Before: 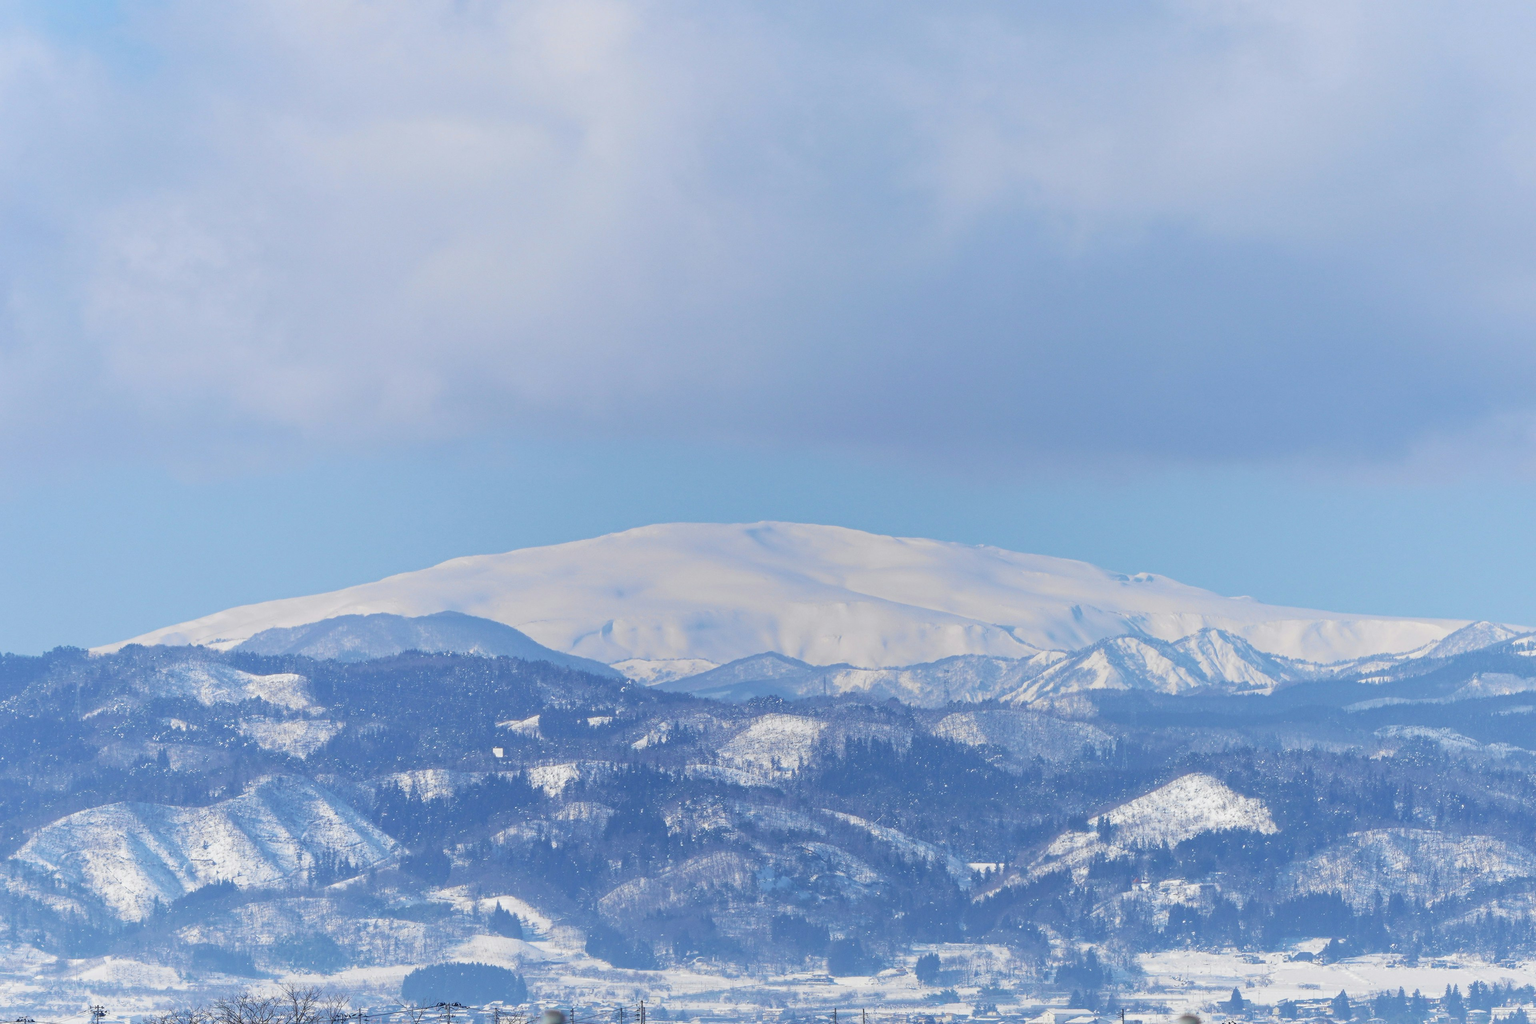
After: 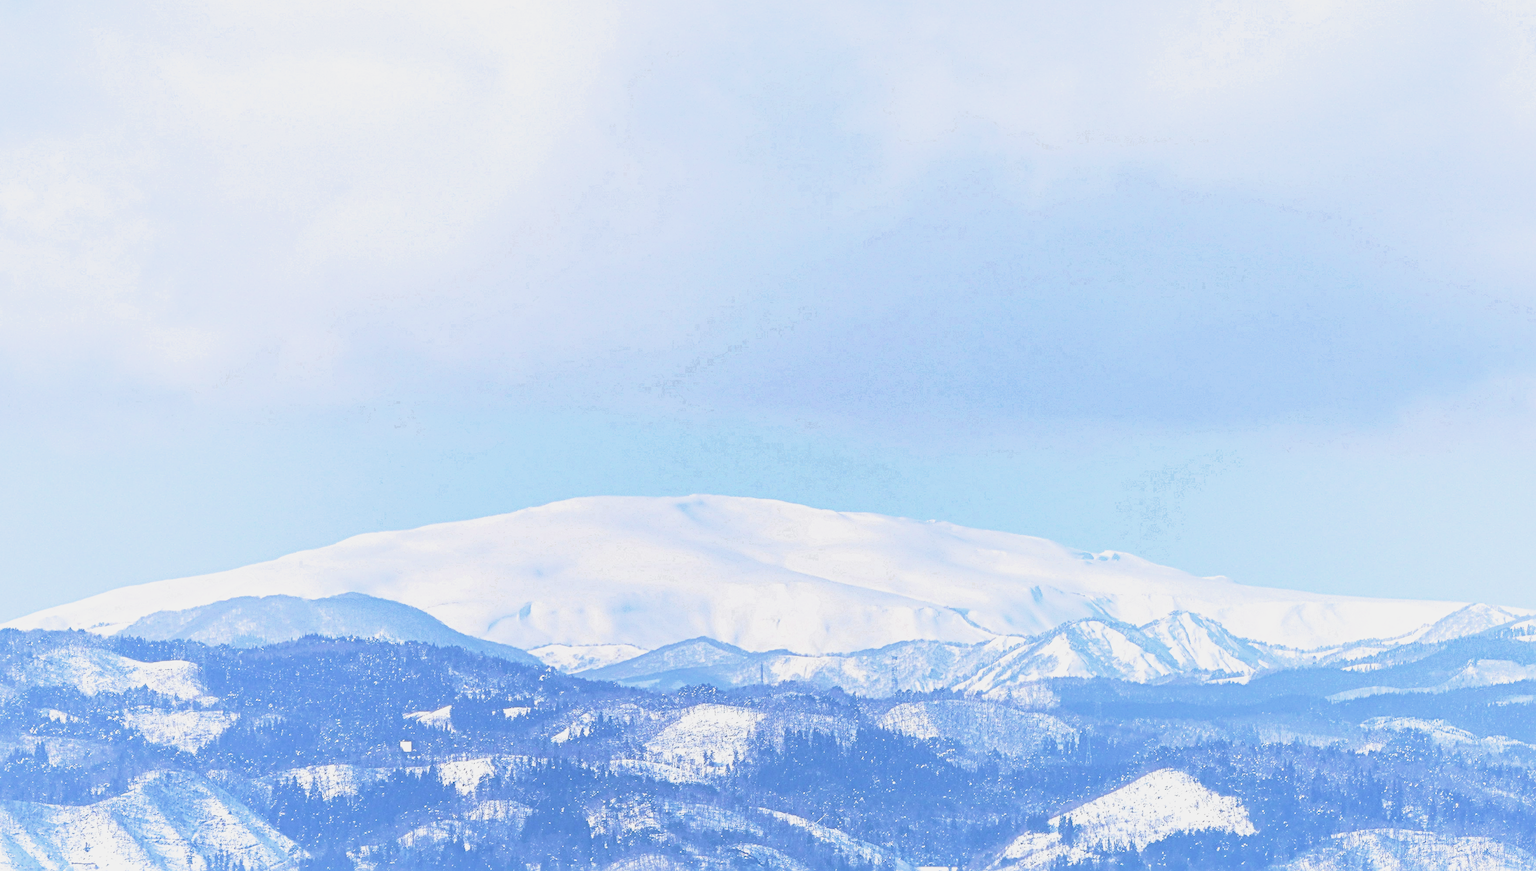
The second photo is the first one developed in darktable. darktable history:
crop: left 8.19%, top 6.621%, bottom 15.214%
sharpen: radius 4.853
exposure: black level correction 0, exposure 1.2 EV, compensate highlight preservation false
tone curve: curves: ch0 [(0, 0) (0.058, 0.037) (0.214, 0.183) (0.304, 0.288) (0.561, 0.554) (0.687, 0.677) (0.768, 0.768) (0.858, 0.861) (0.987, 0.945)]; ch1 [(0, 0) (0.172, 0.123) (0.312, 0.296) (0.432, 0.448) (0.471, 0.469) (0.502, 0.5) (0.521, 0.505) (0.565, 0.569) (0.663, 0.663) (0.703, 0.721) (0.857, 0.917) (1, 1)]; ch2 [(0, 0) (0.411, 0.424) (0.485, 0.497) (0.502, 0.5) (0.517, 0.511) (0.556, 0.562) (0.626, 0.594) (0.709, 0.661) (1, 1)], preserve colors none
velvia: on, module defaults
filmic rgb: black relative exposure -14.99 EV, white relative exposure 3 EV, target black luminance 0%, hardness 9.33, latitude 98.77%, contrast 0.912, shadows ↔ highlights balance 0.731%
